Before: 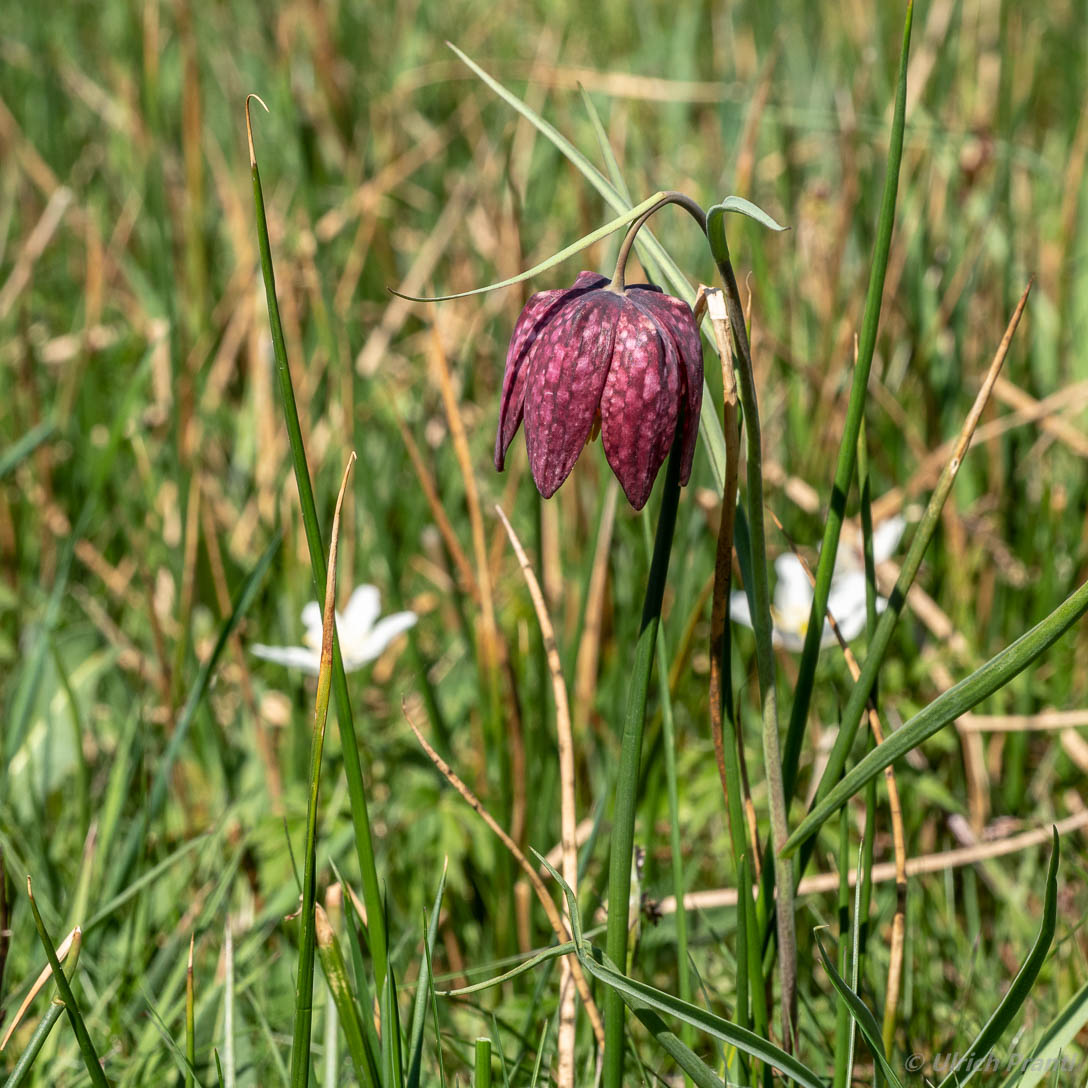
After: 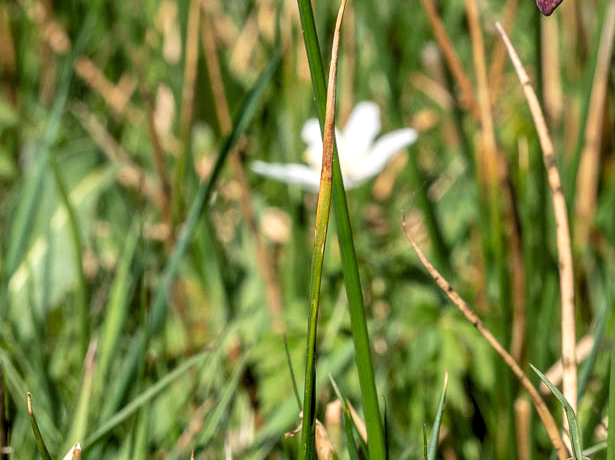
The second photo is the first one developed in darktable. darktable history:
levels: white 99.96%, levels [0.073, 0.497, 0.972]
crop: top 44.418%, right 43.411%, bottom 13.255%
